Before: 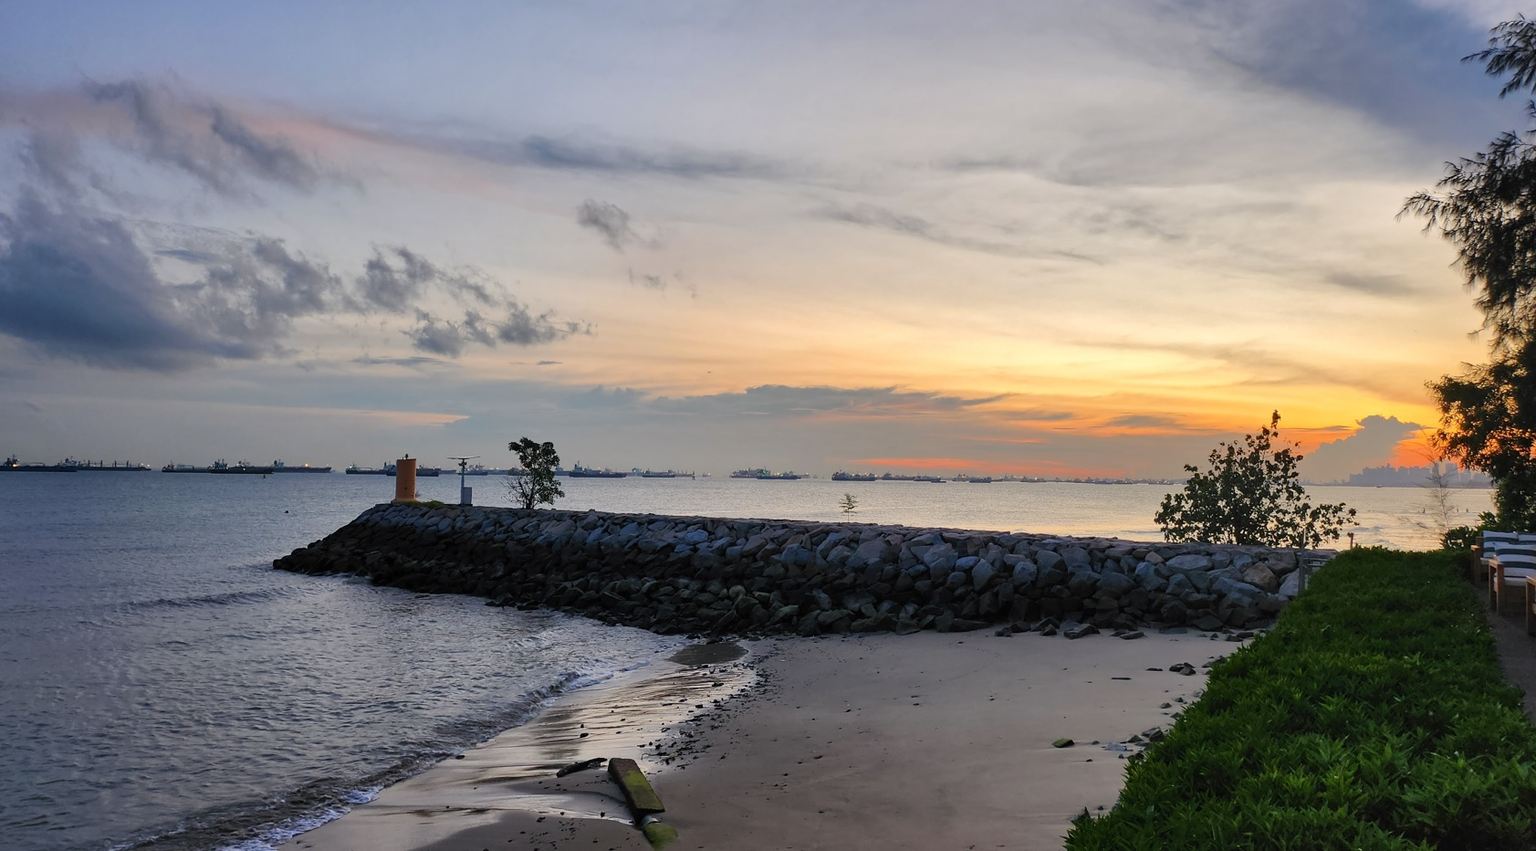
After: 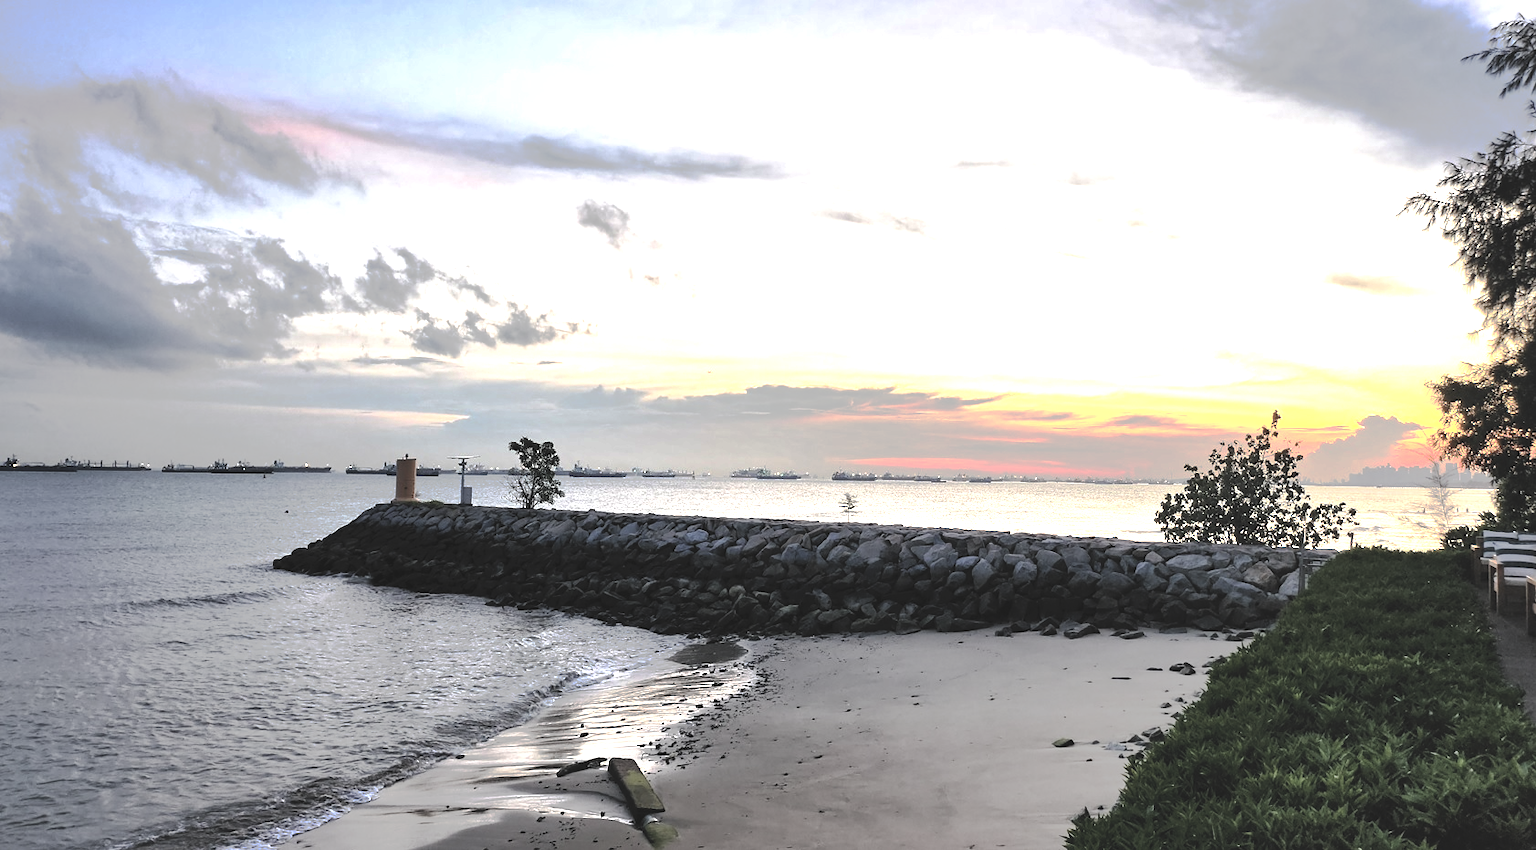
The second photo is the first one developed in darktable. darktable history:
tone curve: curves: ch0 [(0, 0) (0.003, 0.098) (0.011, 0.099) (0.025, 0.103) (0.044, 0.114) (0.069, 0.13) (0.1, 0.142) (0.136, 0.161) (0.177, 0.189) (0.224, 0.224) (0.277, 0.266) (0.335, 0.32) (0.399, 0.38) (0.468, 0.45) (0.543, 0.522) (0.623, 0.598) (0.709, 0.669) (0.801, 0.731) (0.898, 0.786) (1, 1)], preserve colors none
exposure: black level correction 0, exposure 0.697 EV, compensate highlight preservation false
contrast brightness saturation: brightness 0.18, saturation -0.51
tone equalizer: -8 EV -0.715 EV, -7 EV -0.734 EV, -6 EV -0.596 EV, -5 EV -0.364 EV, -3 EV 0.371 EV, -2 EV 0.6 EV, -1 EV 0.679 EV, +0 EV 0.729 EV, edges refinement/feathering 500, mask exposure compensation -1.57 EV, preserve details no
